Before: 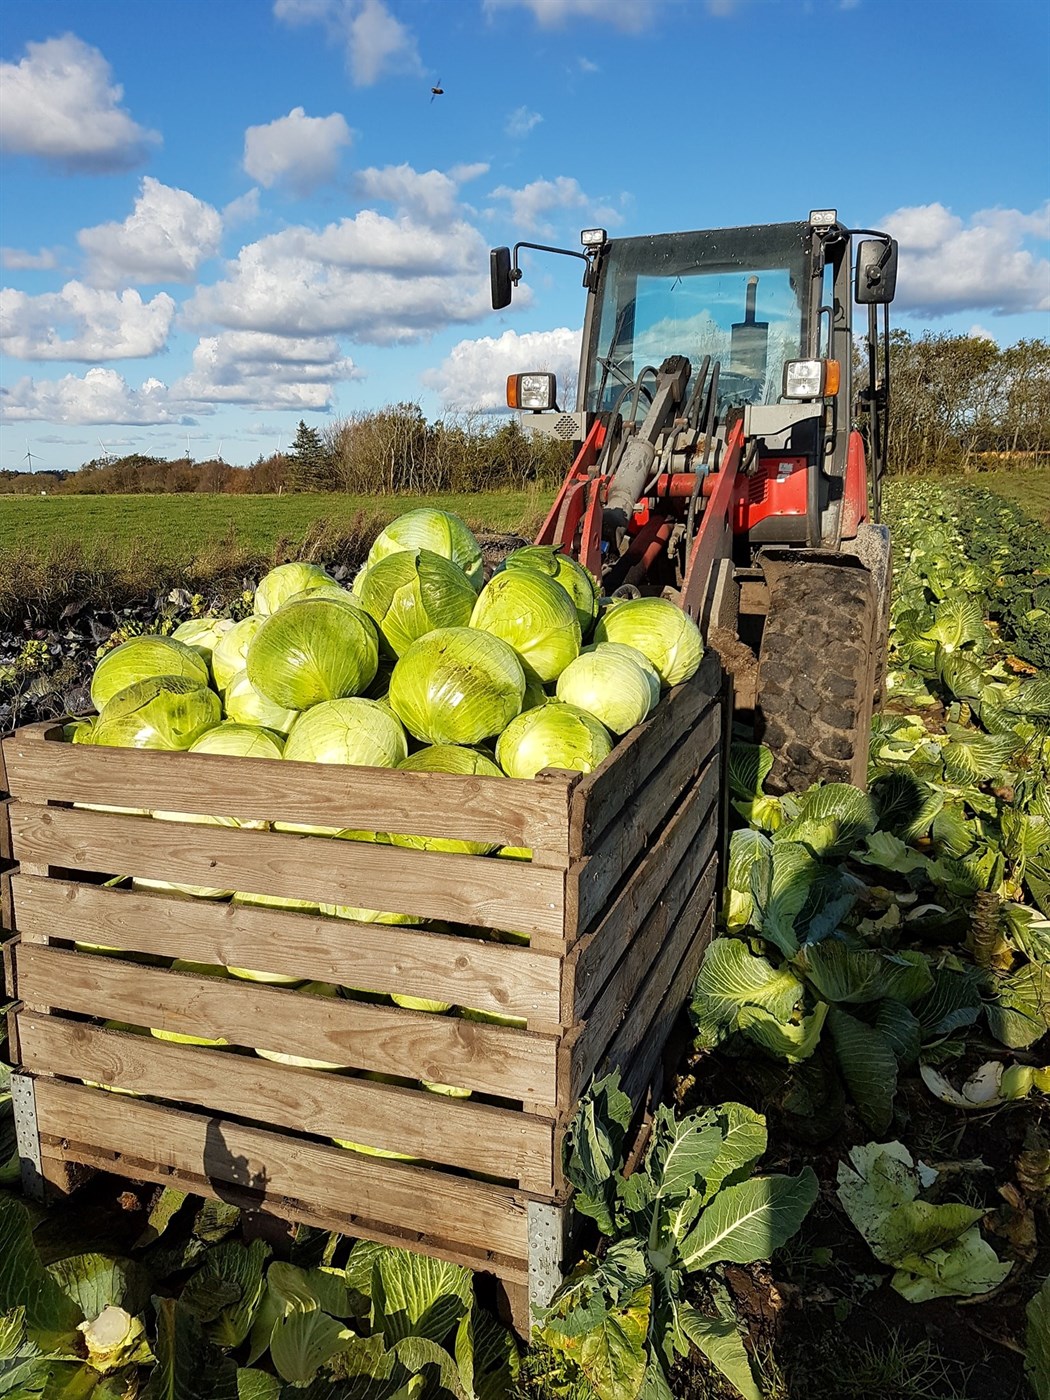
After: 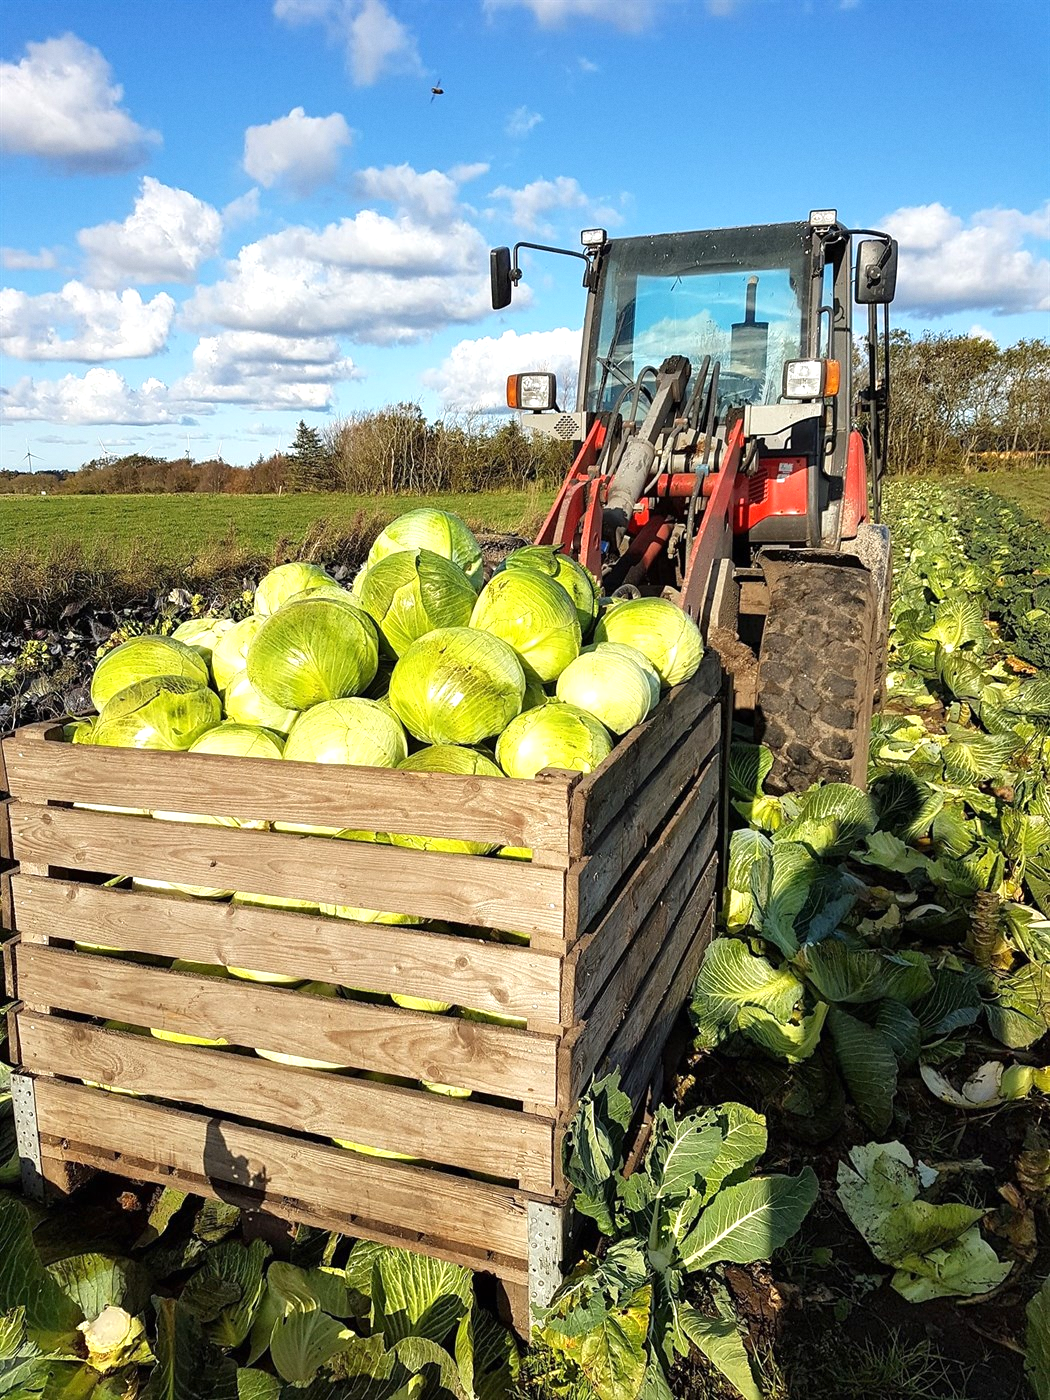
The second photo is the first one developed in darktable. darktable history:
tone equalizer: on, module defaults
exposure: black level correction 0, exposure 0.5 EV, compensate highlight preservation false
grain: coarseness 0.09 ISO, strength 10%
